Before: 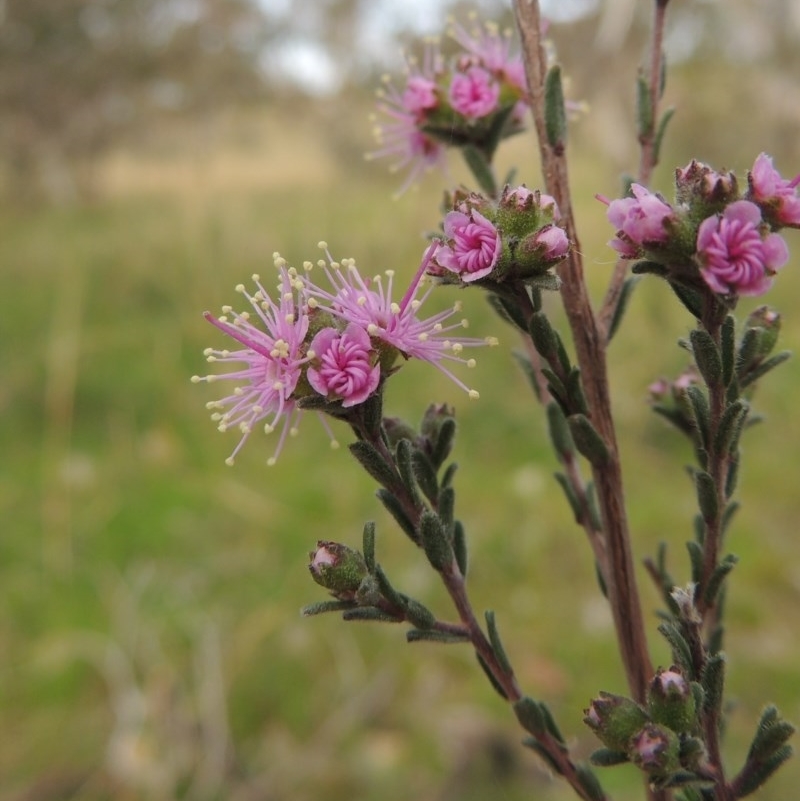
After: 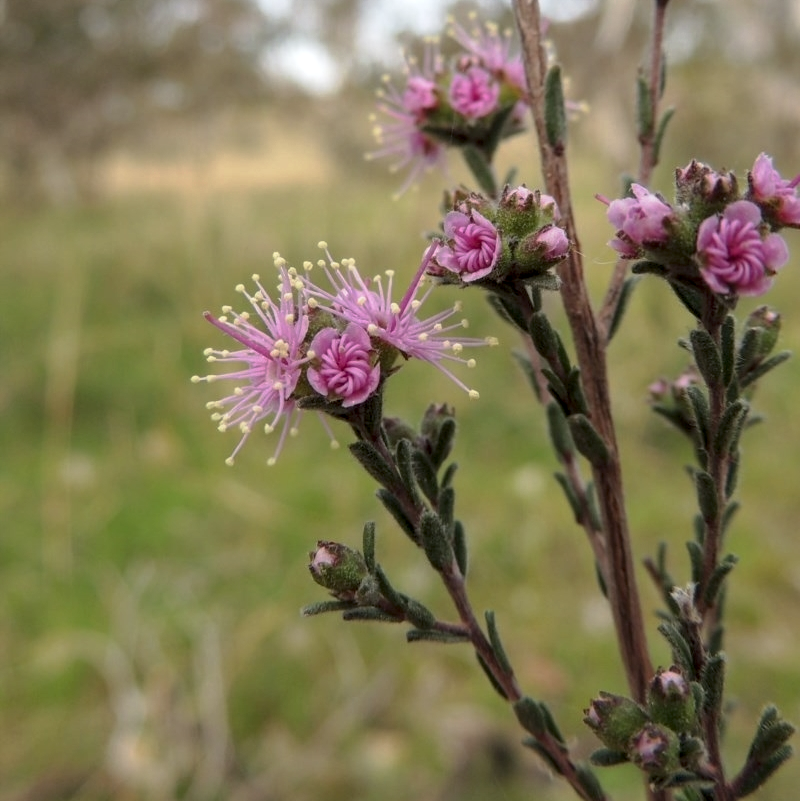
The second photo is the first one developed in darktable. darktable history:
tone curve: curves: ch0 [(0.013, 0) (0.061, 0.068) (0.239, 0.256) (0.502, 0.505) (0.683, 0.676) (0.761, 0.773) (0.858, 0.858) (0.987, 0.945)]; ch1 [(0, 0) (0.172, 0.123) (0.304, 0.288) (0.414, 0.44) (0.472, 0.473) (0.502, 0.508) (0.521, 0.528) (0.583, 0.595) (0.654, 0.673) (0.728, 0.761) (1, 1)]; ch2 [(0, 0) (0.411, 0.424) (0.485, 0.476) (0.502, 0.502) (0.553, 0.557) (0.57, 0.576) (1, 1)], preserve colors none
local contrast: detail 140%
